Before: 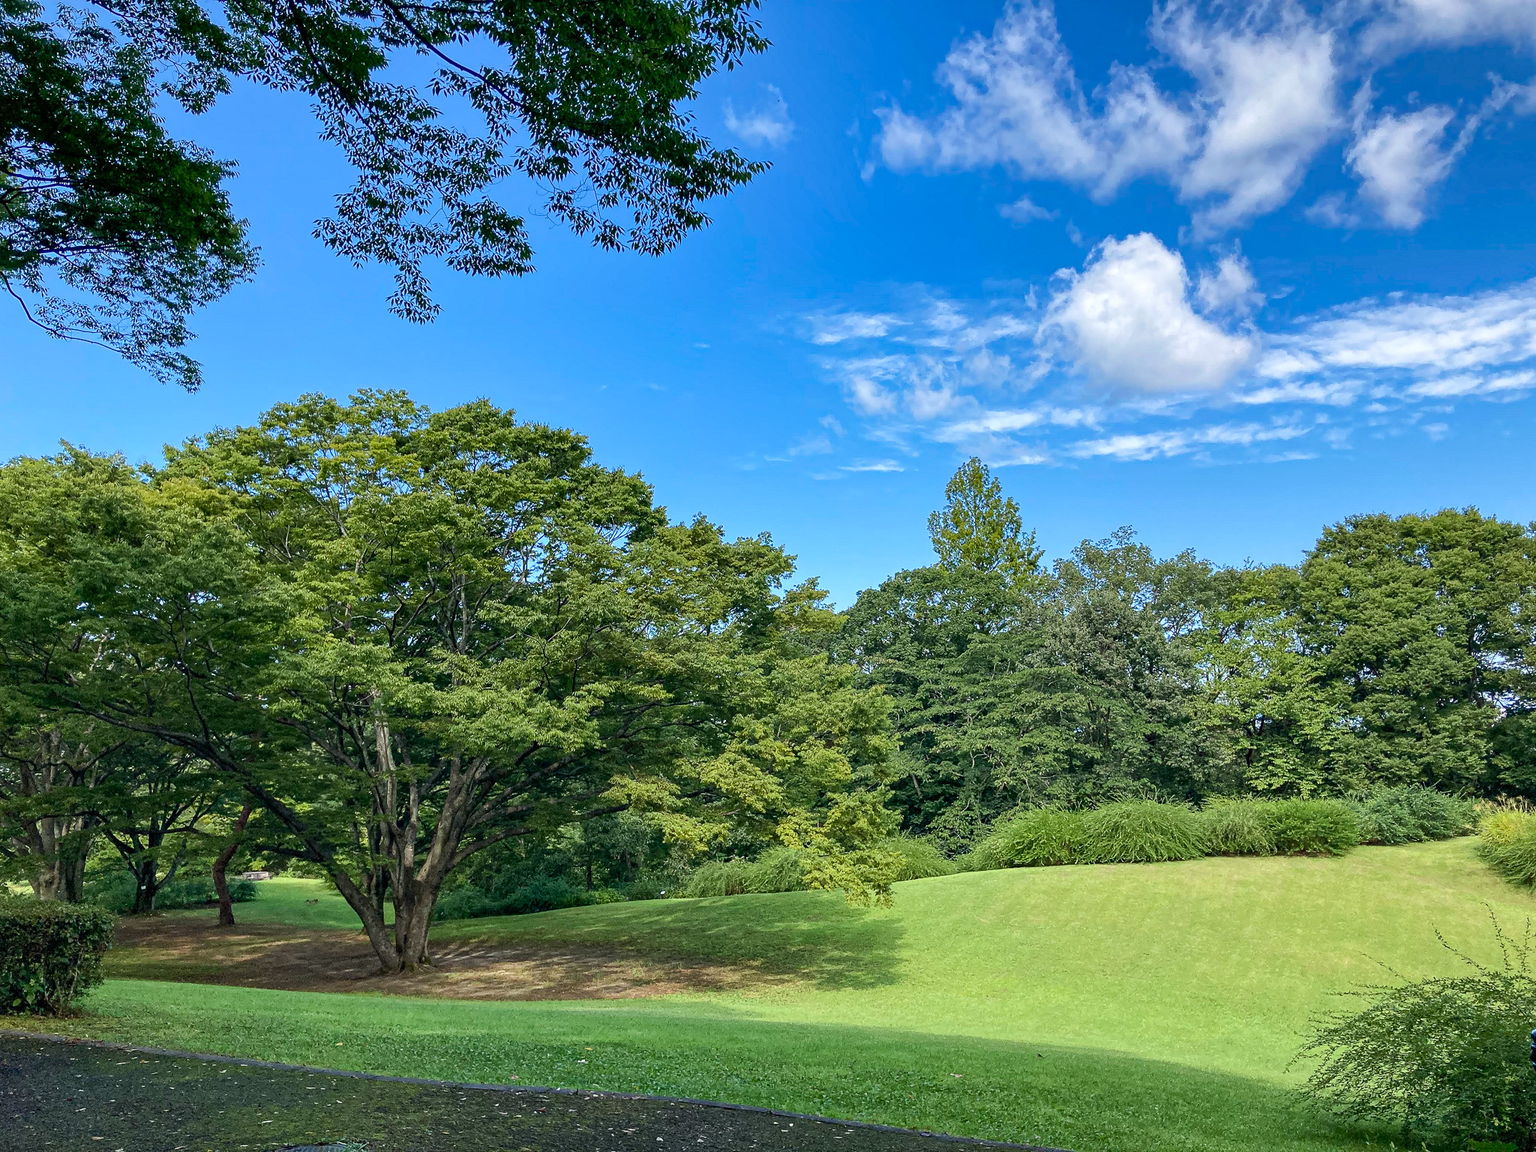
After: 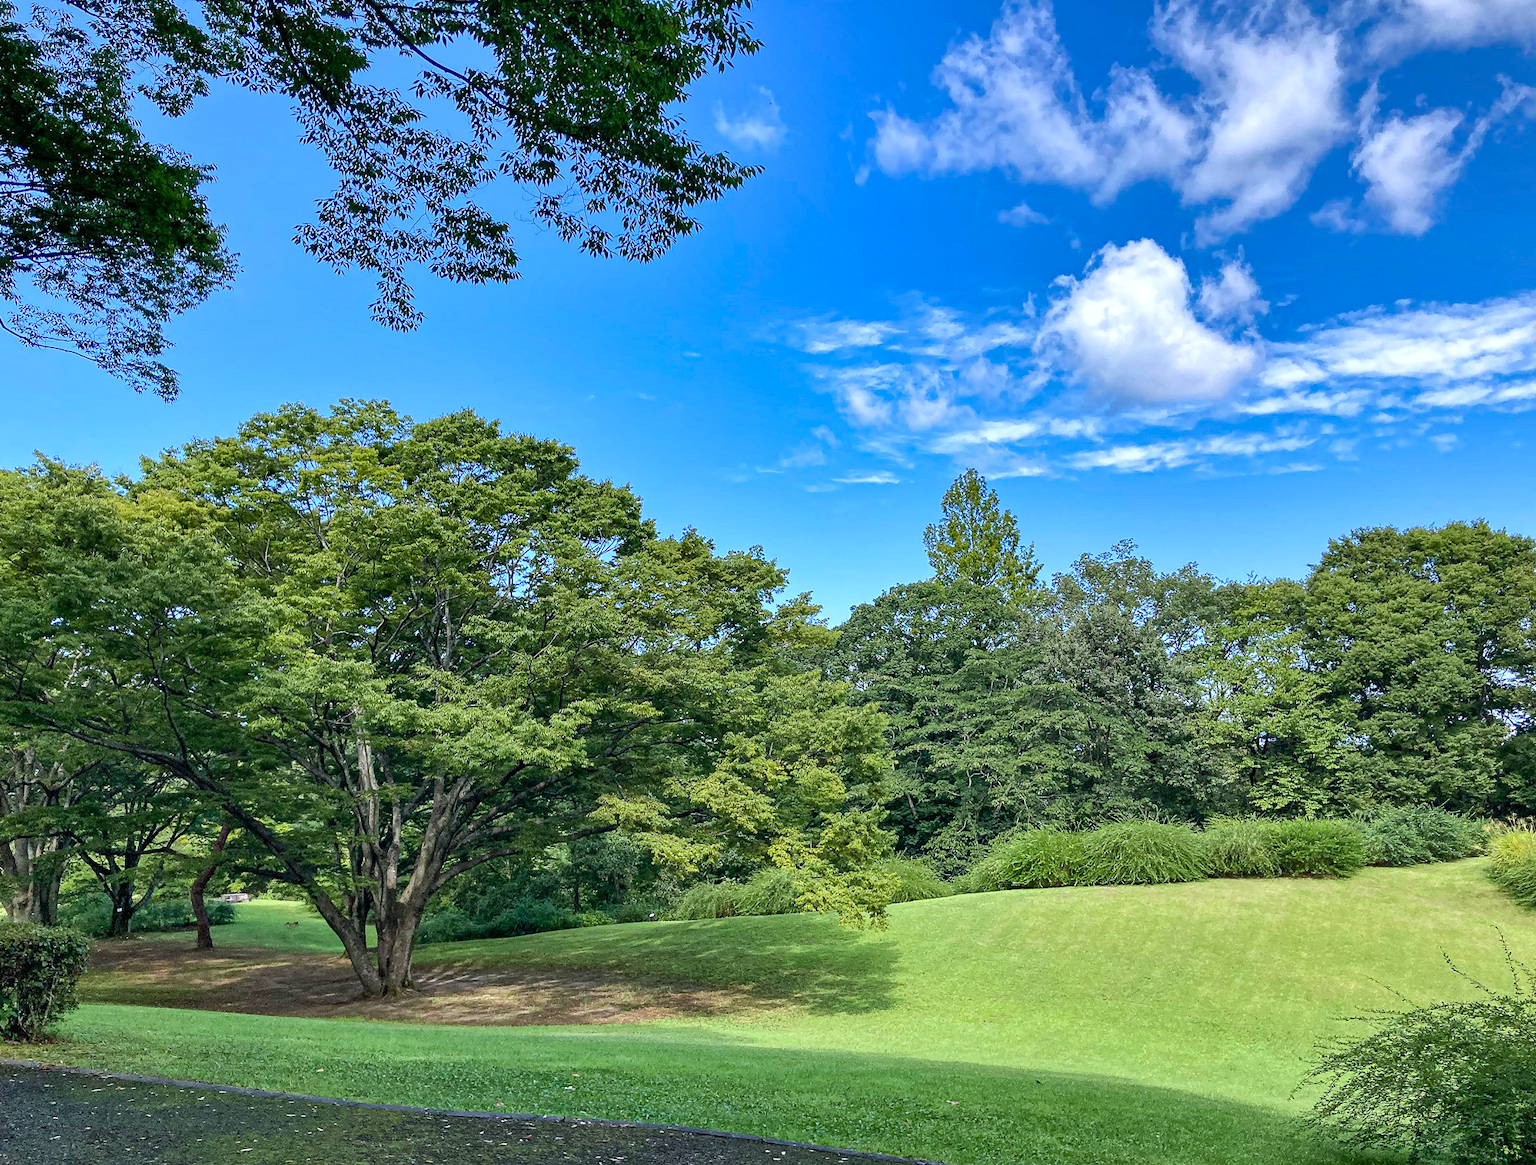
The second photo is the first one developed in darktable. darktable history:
shadows and highlights: soften with gaussian
white balance: red 0.984, blue 1.059
exposure: exposure 0.161 EV, compensate highlight preservation false
crop and rotate: left 1.774%, right 0.633%, bottom 1.28%
